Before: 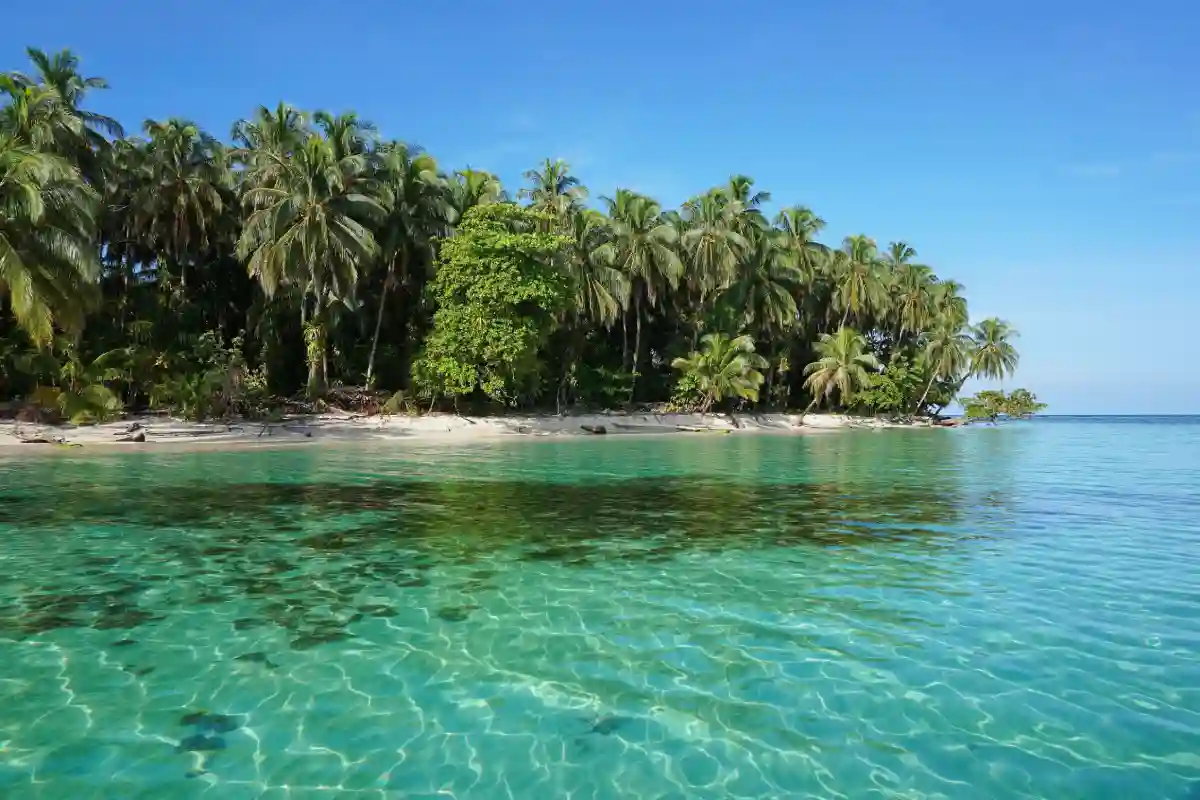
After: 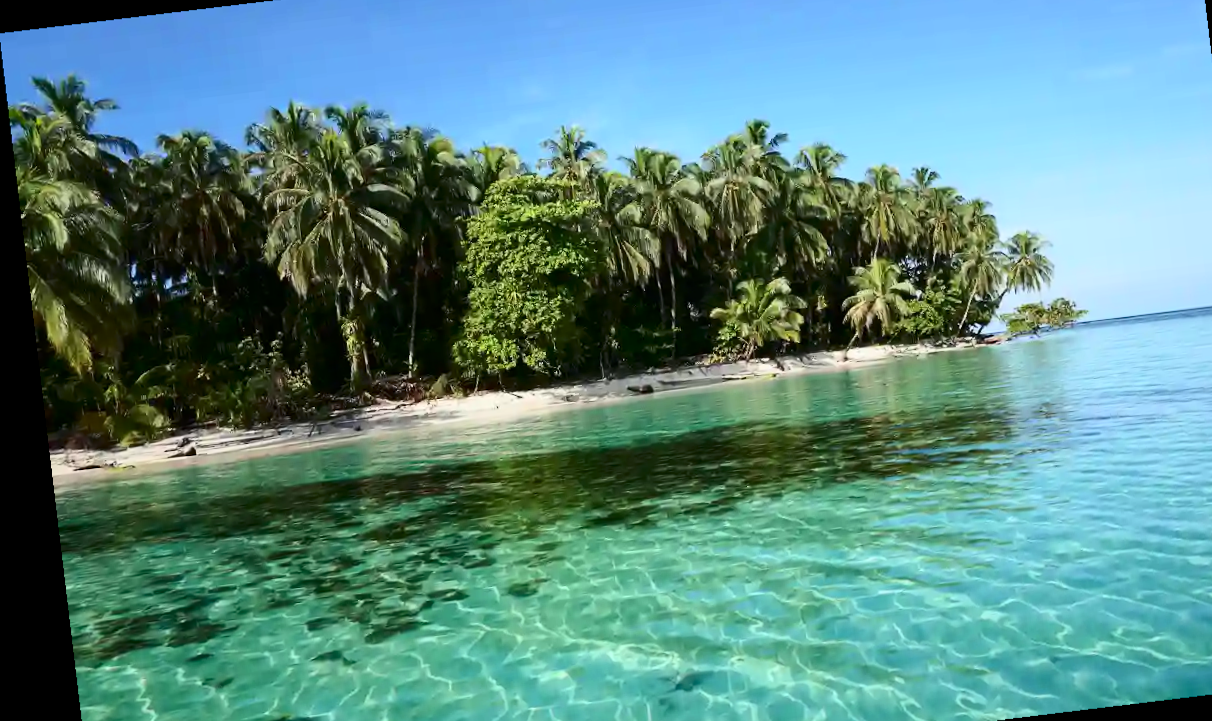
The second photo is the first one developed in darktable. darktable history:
contrast brightness saturation: contrast 0.28
rotate and perspective: rotation -6.83°, automatic cropping off
crop and rotate: angle 0.03°, top 11.643%, right 5.651%, bottom 11.189%
